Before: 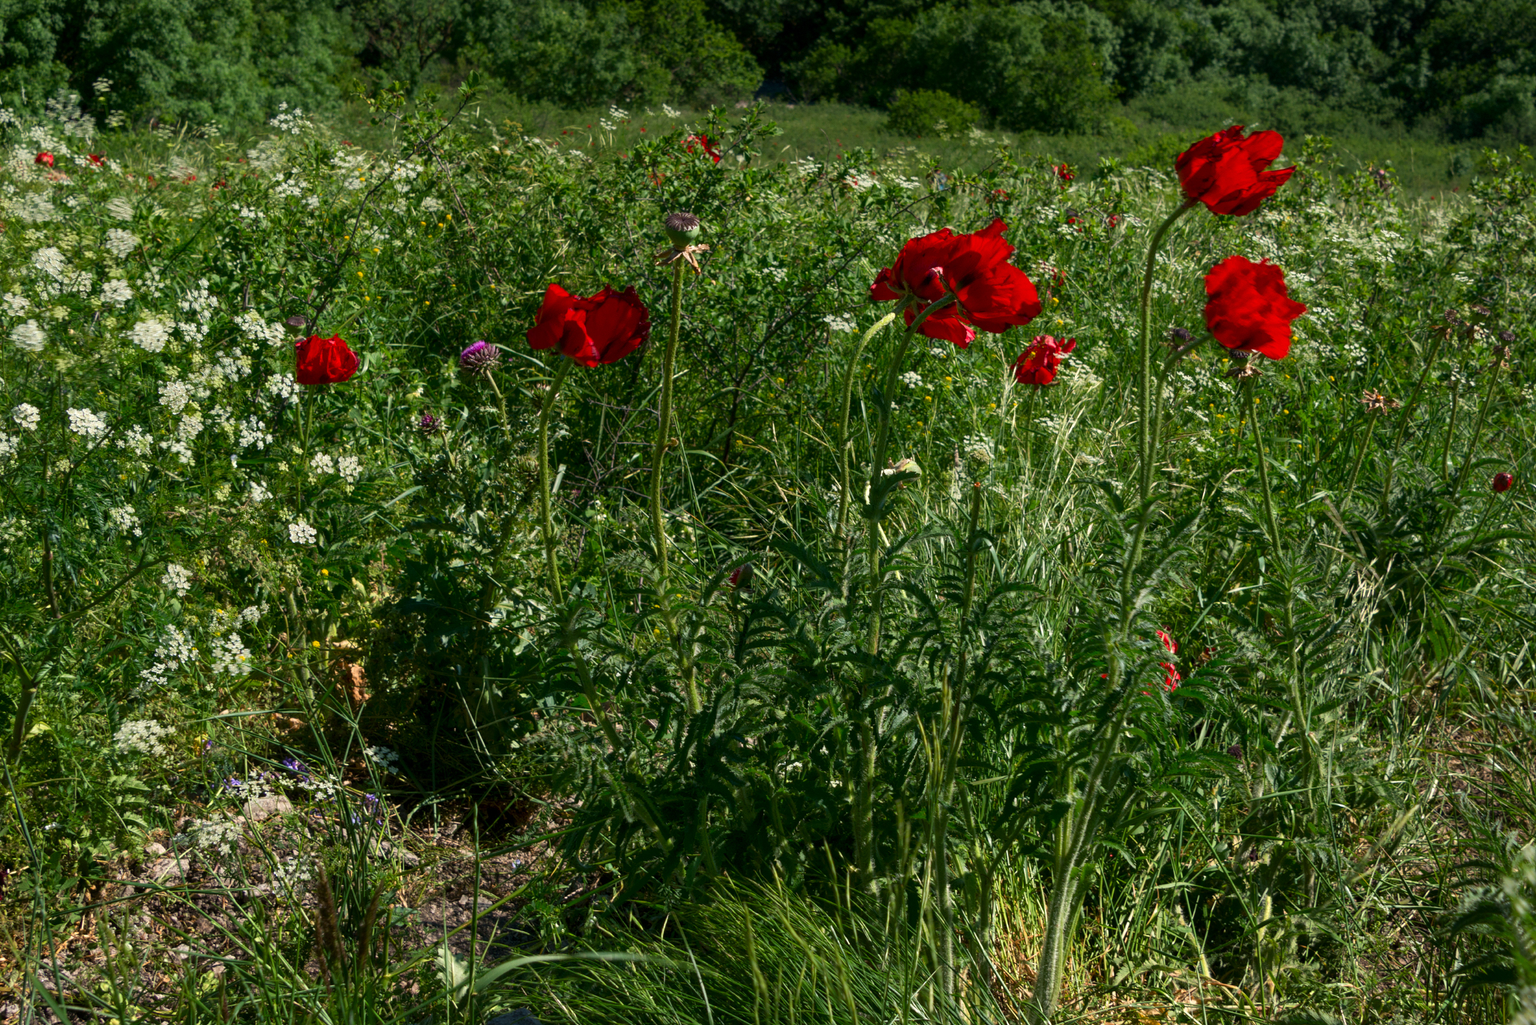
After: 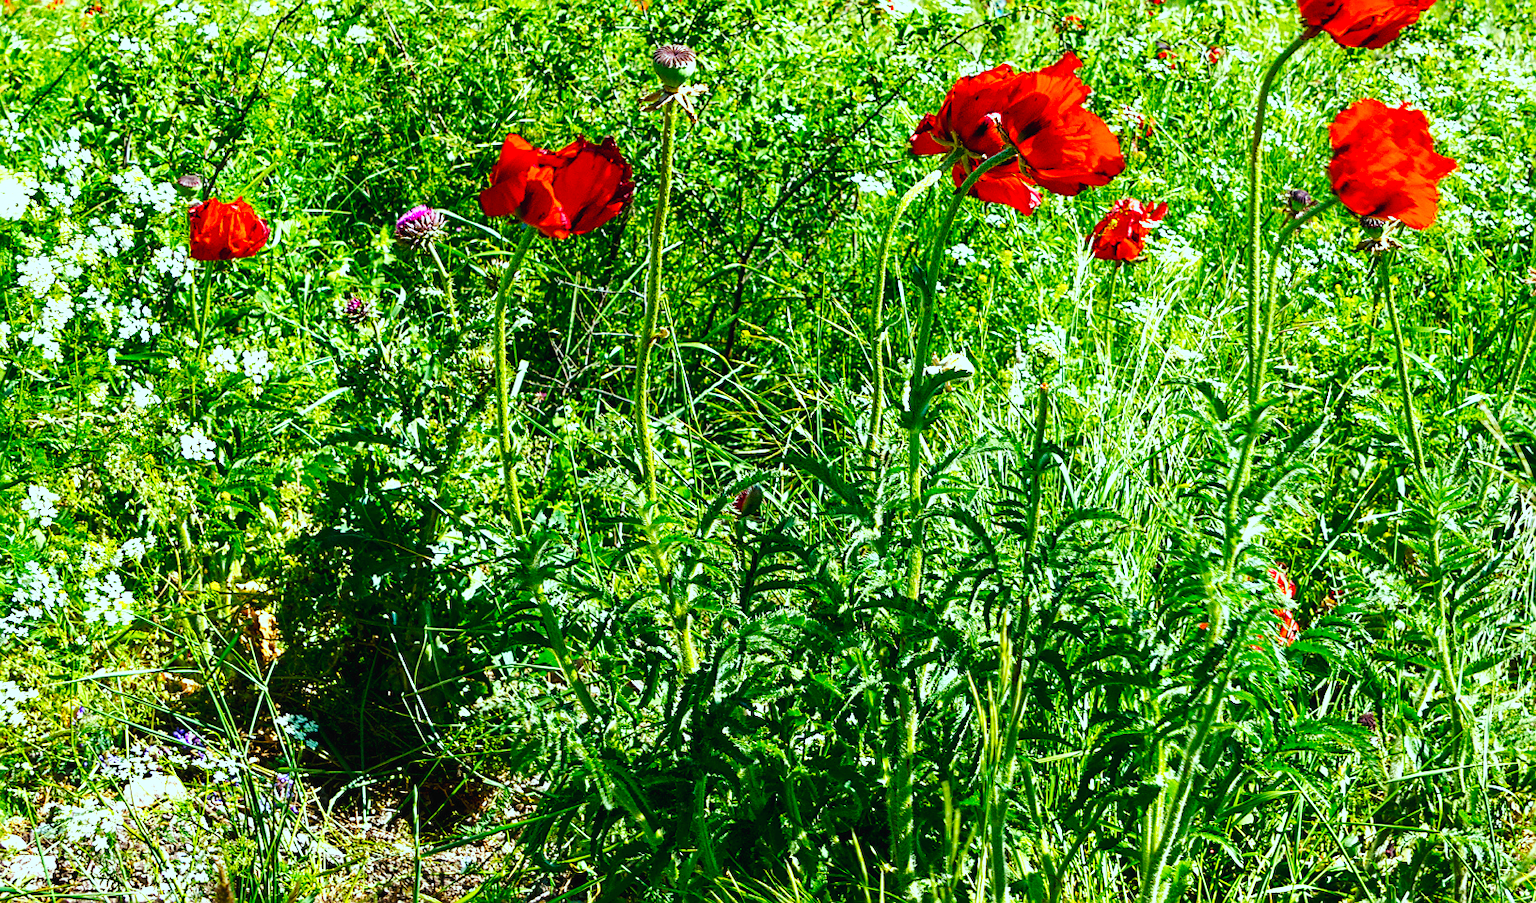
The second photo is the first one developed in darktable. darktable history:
crop: left 9.435%, top 17.278%, right 10.812%, bottom 12.388%
exposure: black level correction 0, exposure 1 EV, compensate highlight preservation false
color correction: highlights a* -9.97, highlights b* -9.79
base curve: curves: ch0 [(0, 0.003) (0.001, 0.002) (0.006, 0.004) (0.02, 0.022) (0.048, 0.086) (0.094, 0.234) (0.162, 0.431) (0.258, 0.629) (0.385, 0.8) (0.548, 0.918) (0.751, 0.988) (1, 1)], preserve colors none
sharpen: on, module defaults
color balance rgb: perceptual saturation grading › global saturation 29.526%
